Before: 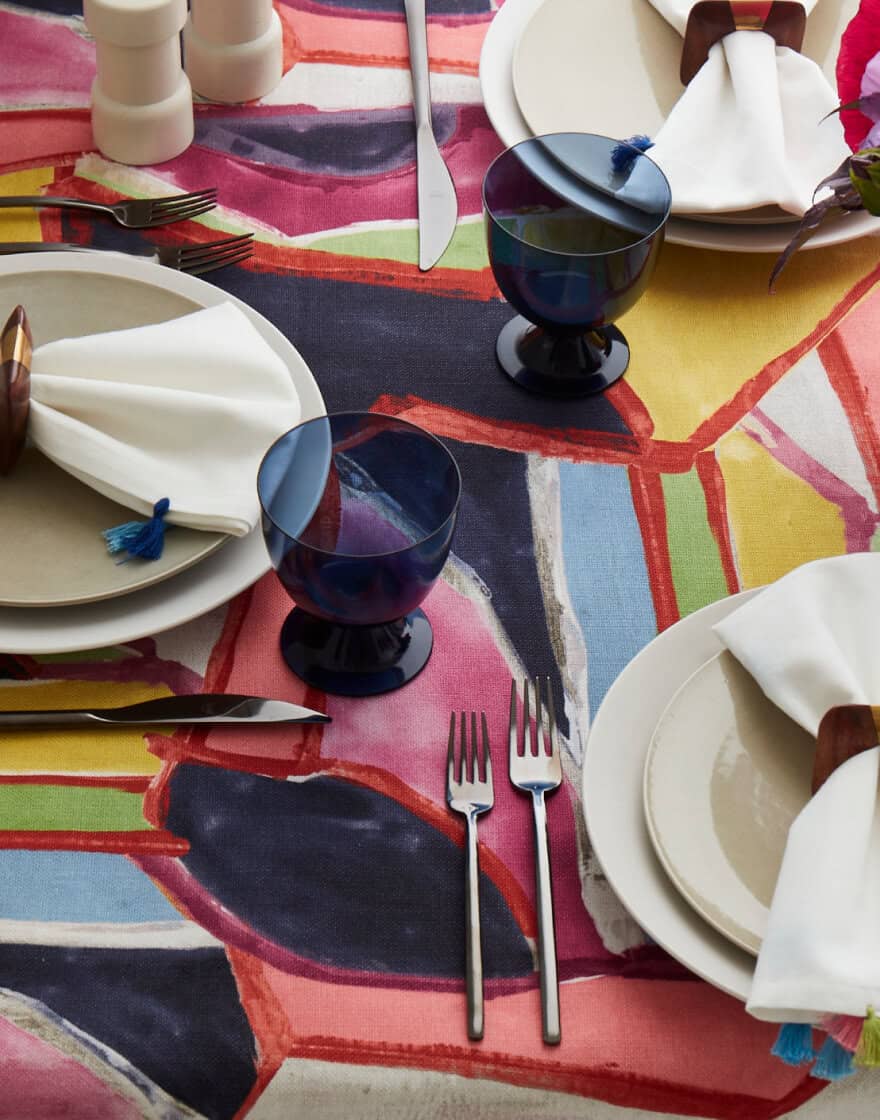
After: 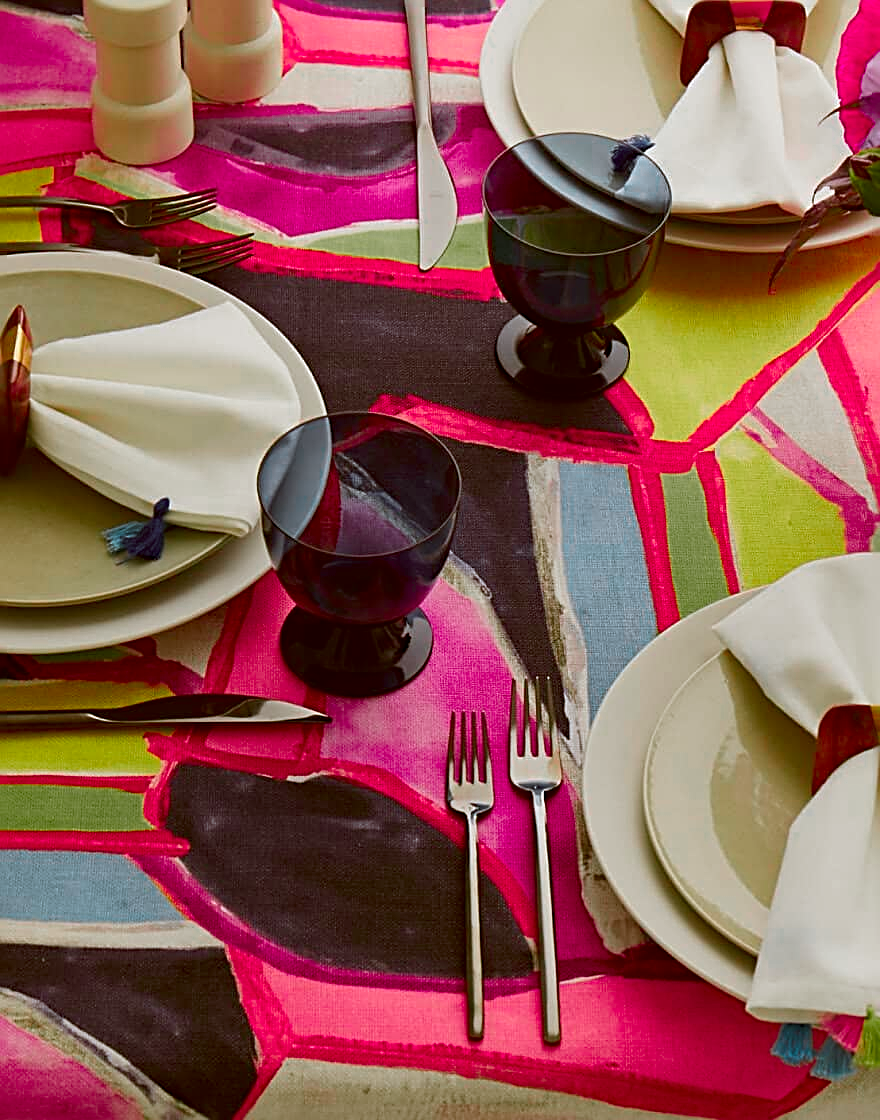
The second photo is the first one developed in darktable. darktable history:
exposure: compensate highlight preservation false
color zones: curves: ch0 [(0, 0.533) (0.126, 0.533) (0.234, 0.533) (0.368, 0.357) (0.5, 0.5) (0.625, 0.5) (0.74, 0.637) (0.875, 0.5)]; ch1 [(0.004, 0.708) (0.129, 0.662) (0.25, 0.5) (0.375, 0.331) (0.496, 0.396) (0.625, 0.649) (0.739, 0.26) (0.875, 0.5) (1, 0.478)]; ch2 [(0, 0.409) (0.132, 0.403) (0.236, 0.558) (0.379, 0.448) (0.5, 0.5) (0.625, 0.5) (0.691, 0.39) (0.875, 0.5)]
color correction: highlights a* -0.534, highlights b* 0.182, shadows a* 4.47, shadows b* 20.59
shadows and highlights: radius 120.55, shadows 21.67, white point adjustment -9.63, highlights -15.99, soften with gaussian
sharpen: radius 2.537, amount 0.647
haze removal: compatibility mode true, adaptive false
